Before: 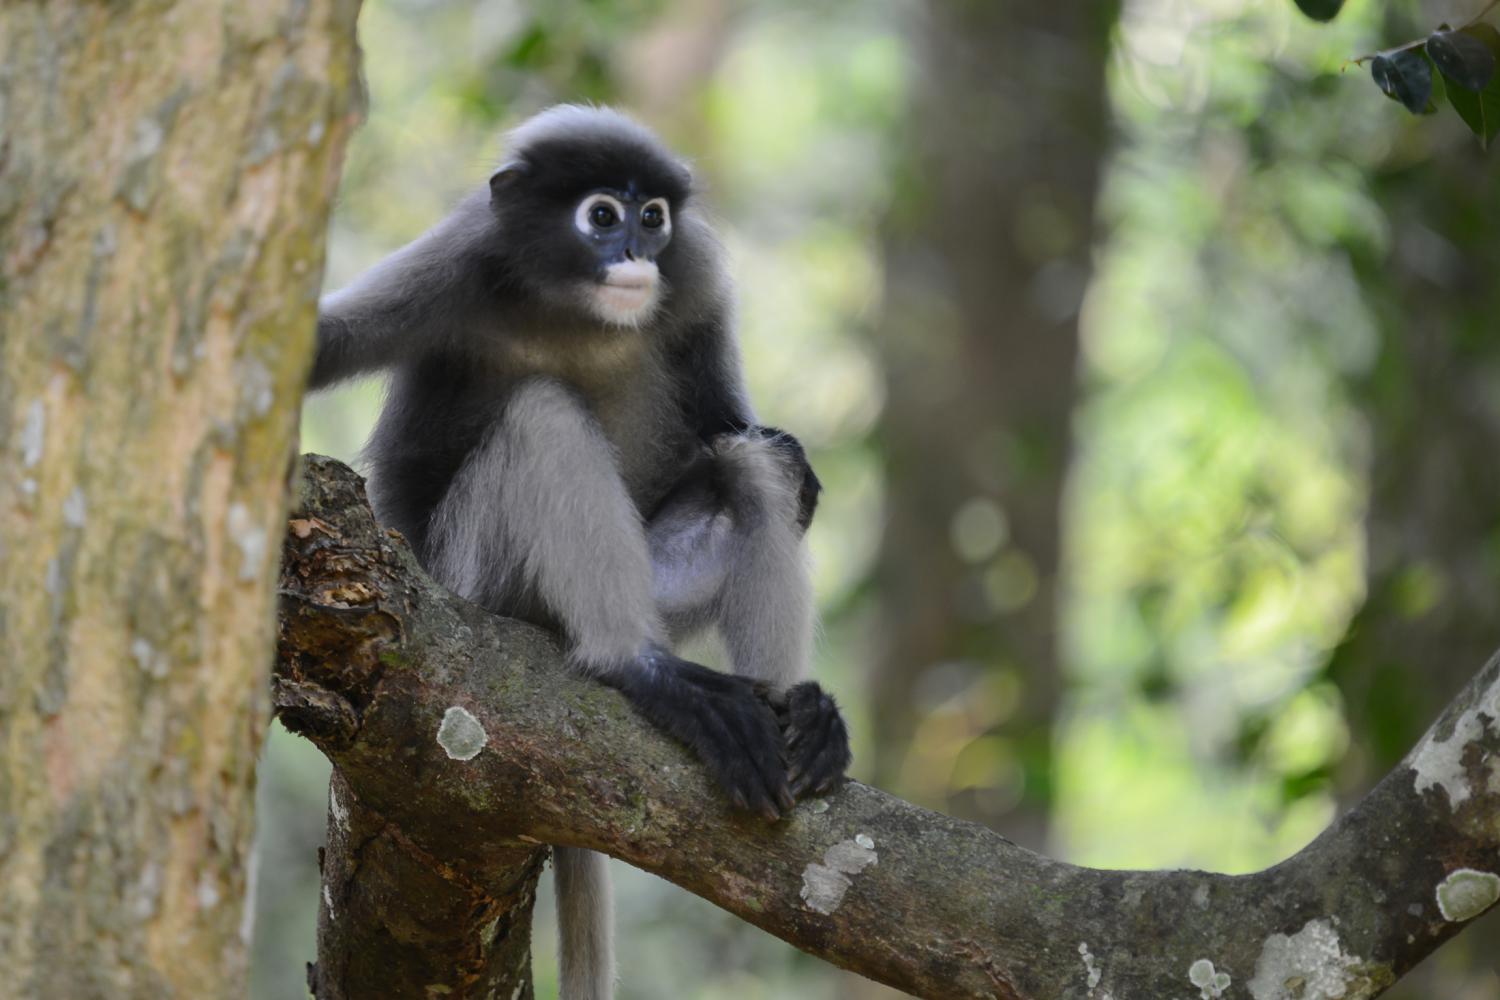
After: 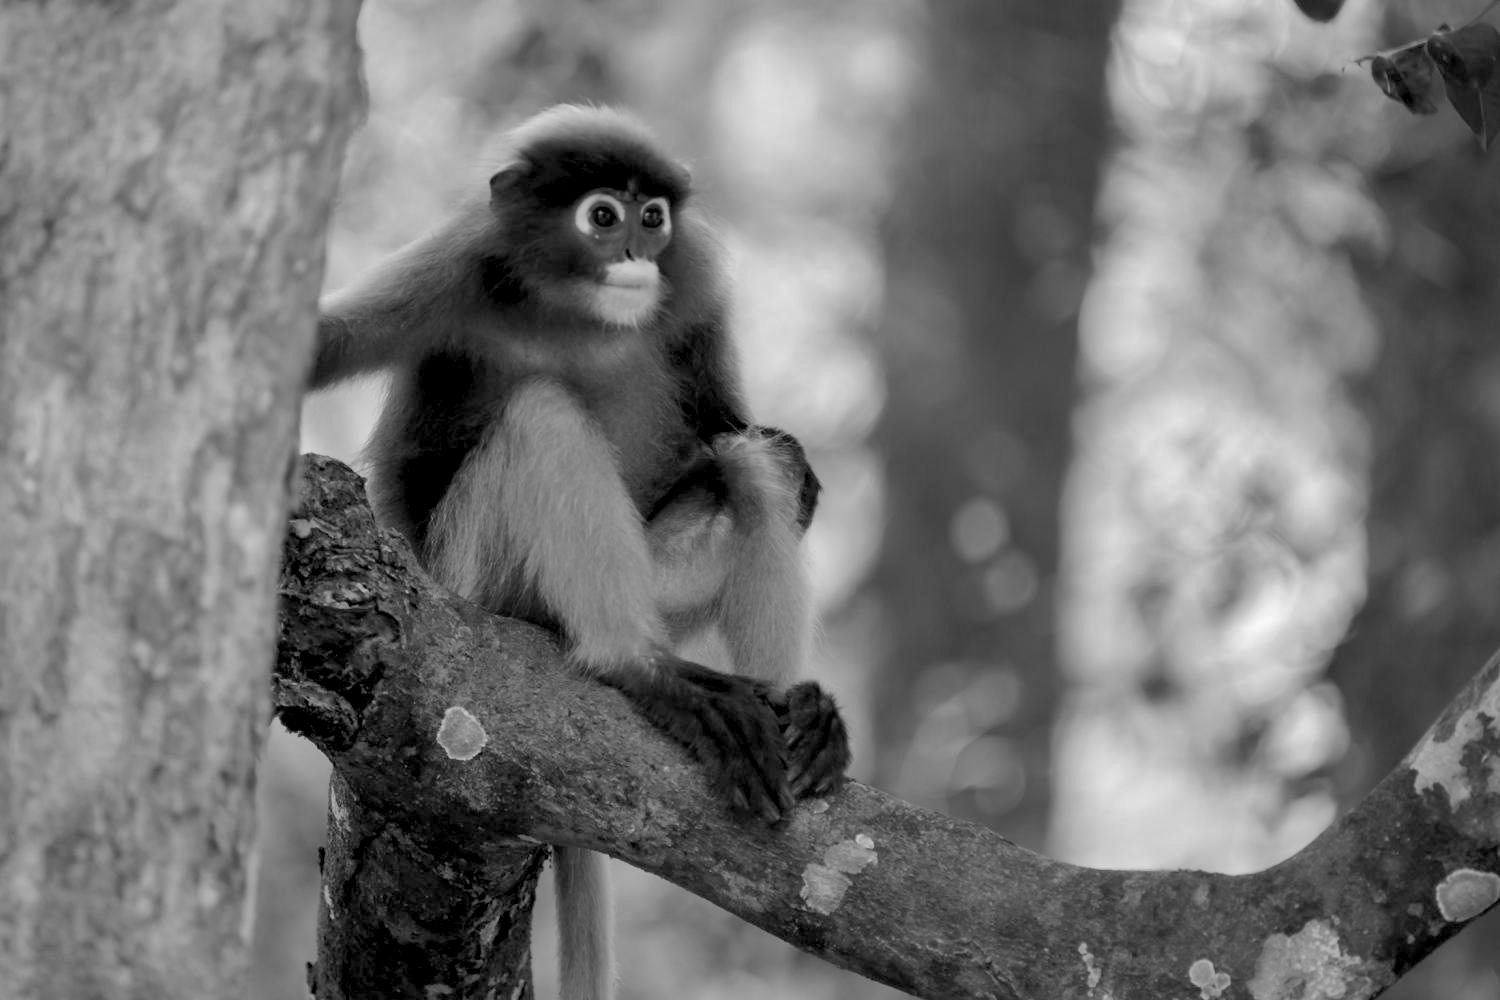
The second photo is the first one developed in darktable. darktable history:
shadows and highlights: on, module defaults
exposure: black level correction 0.009, exposure 0.119 EV, compensate highlight preservation false
monochrome: on, module defaults
white balance: red 0.984, blue 1.059
